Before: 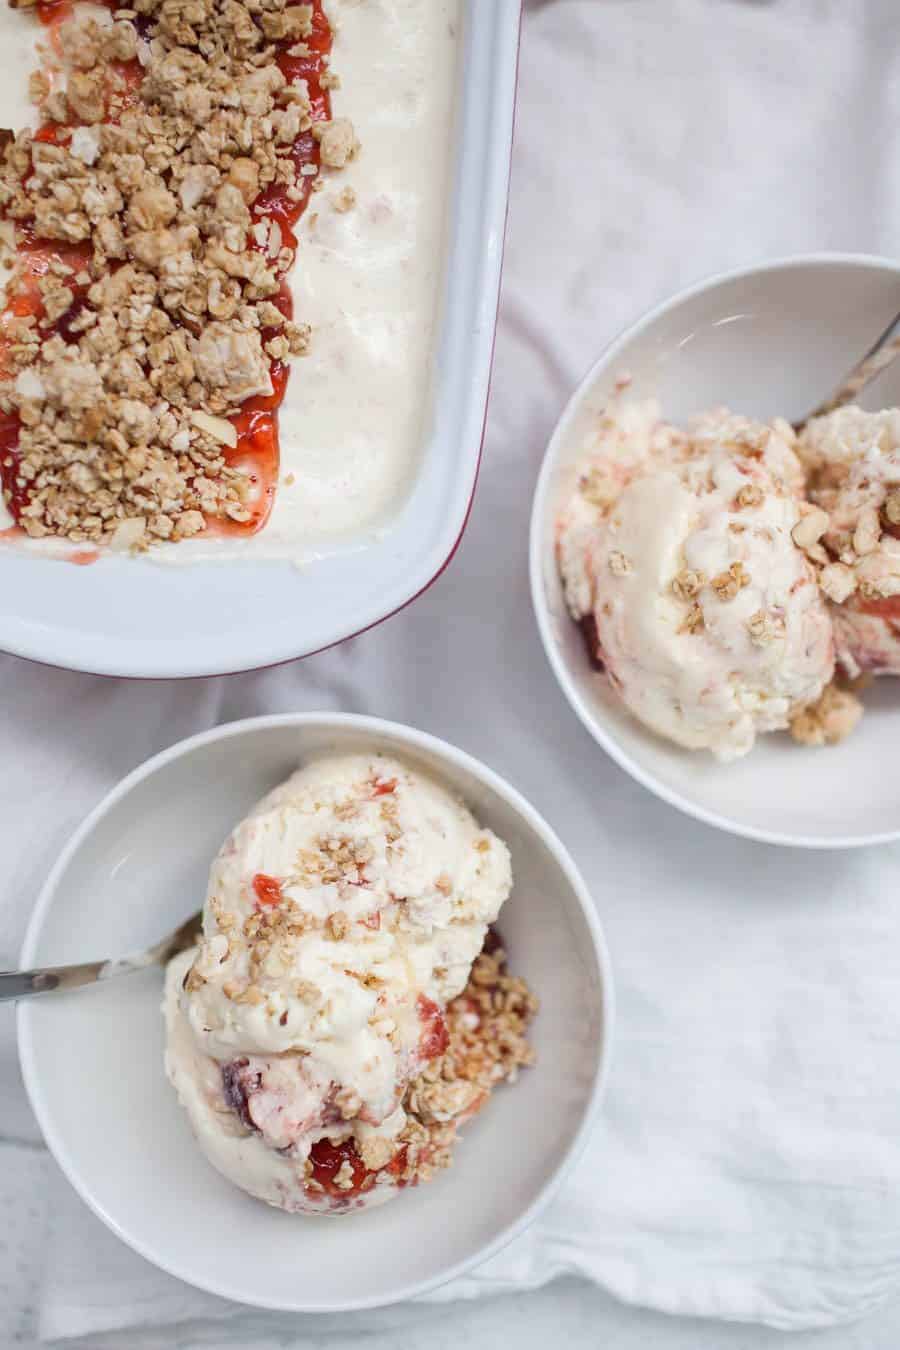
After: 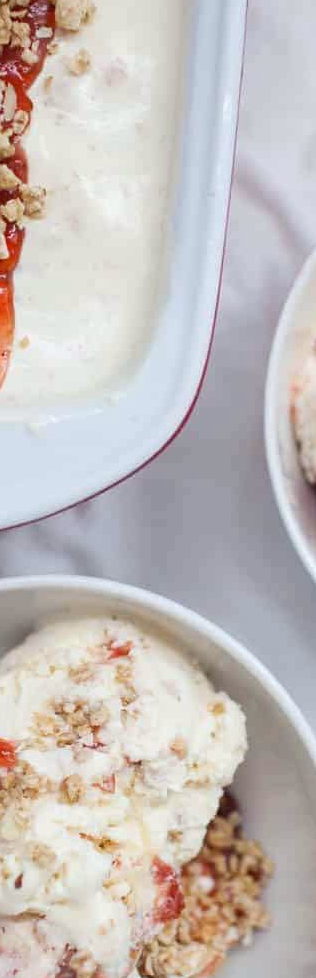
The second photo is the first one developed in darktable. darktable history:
crop and rotate: left 29.476%, top 10.214%, right 35.32%, bottom 17.333%
white balance: red 0.986, blue 1.01
